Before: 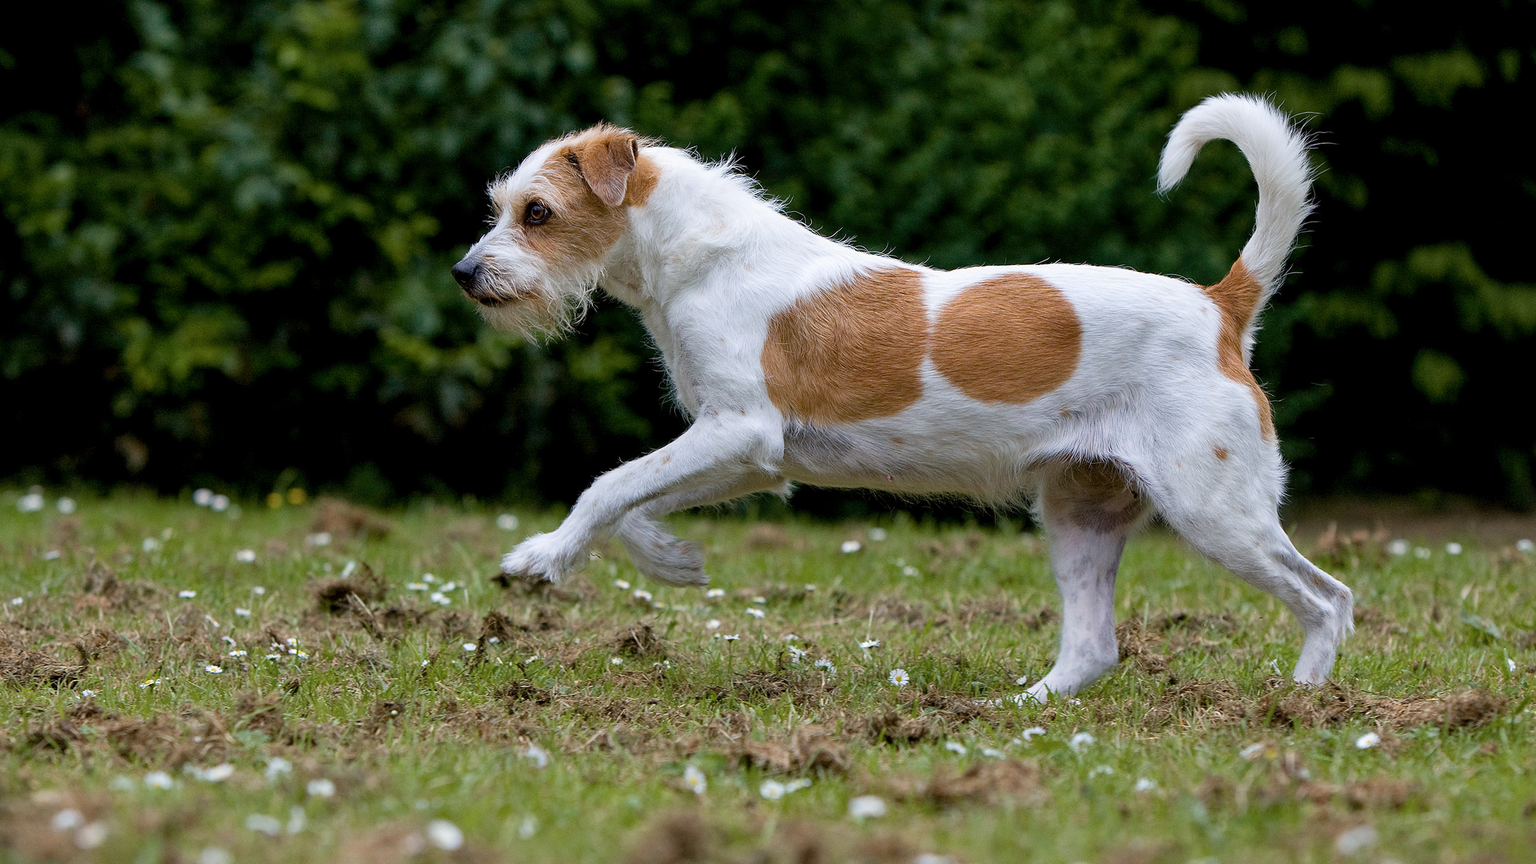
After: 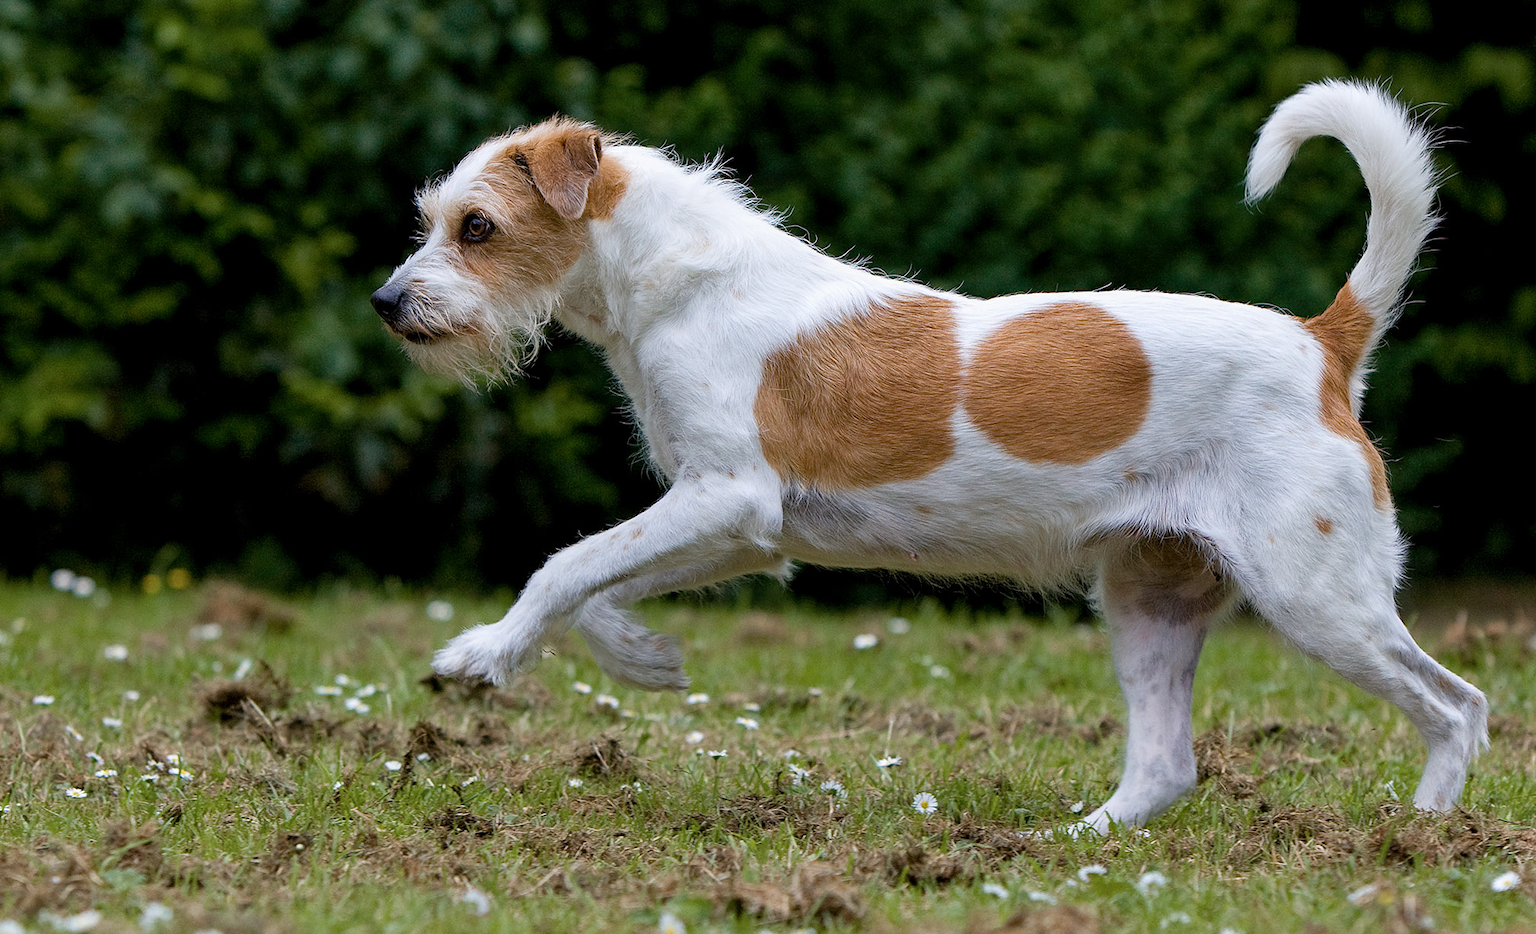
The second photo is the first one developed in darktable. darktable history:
crop: left 9.94%, top 3.477%, right 9.306%, bottom 9.207%
